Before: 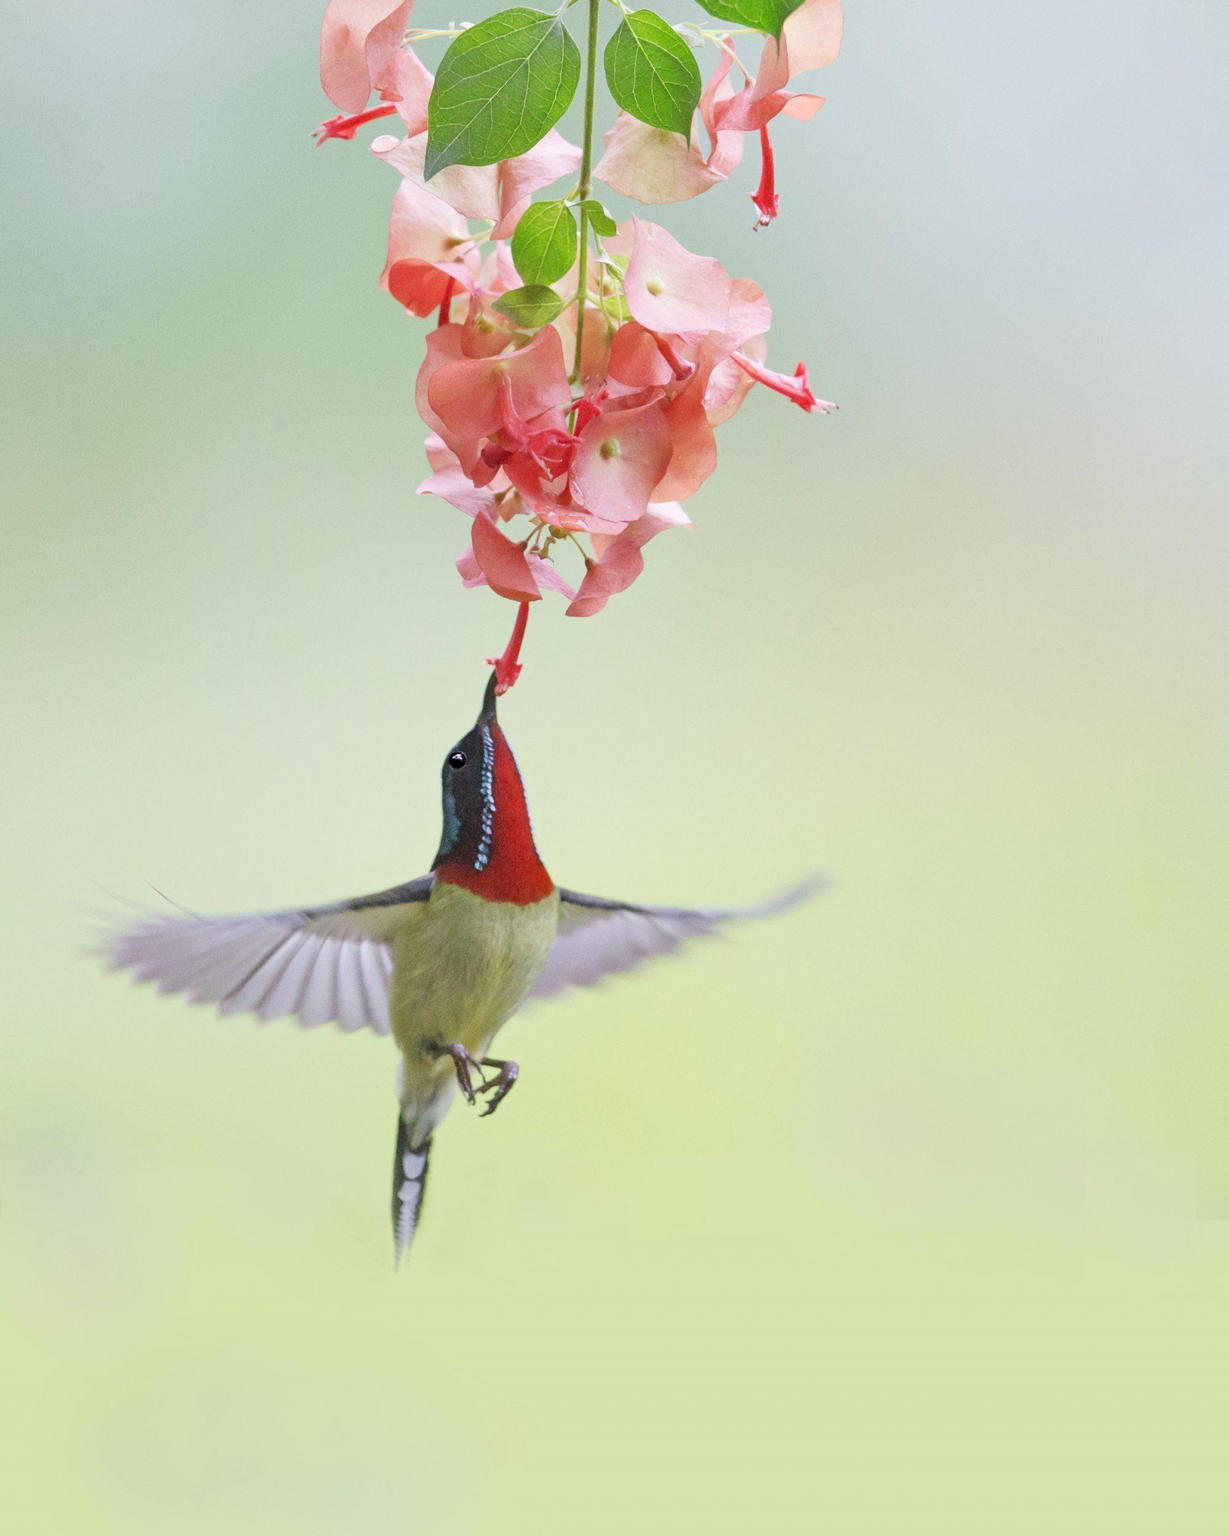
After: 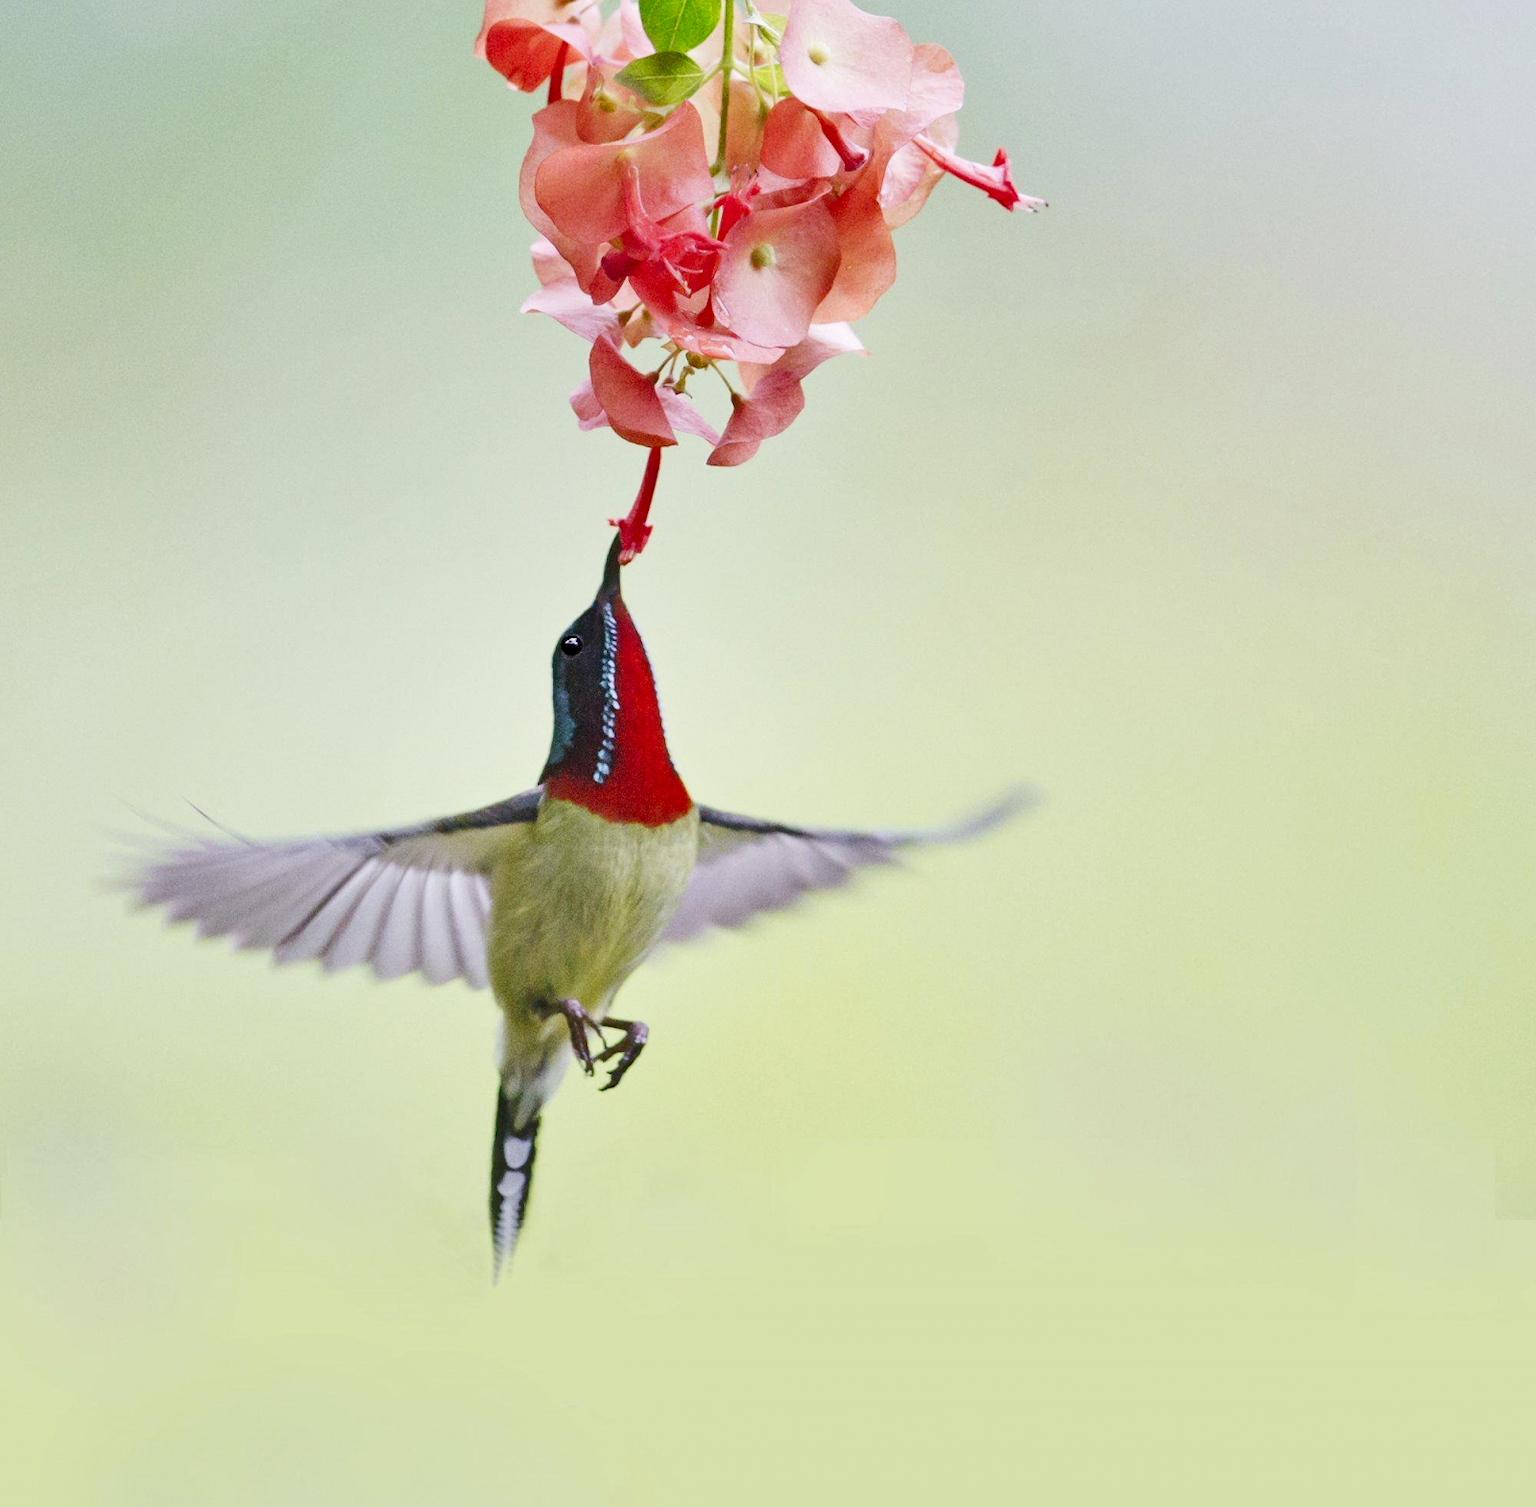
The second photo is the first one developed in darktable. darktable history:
tone curve: curves: ch0 [(0, 0) (0.004, 0.001) (0.133, 0.112) (0.325, 0.362) (0.832, 0.893) (1, 1)], preserve colors none
crop and rotate: top 15.874%, bottom 5.547%
shadows and highlights: soften with gaussian
